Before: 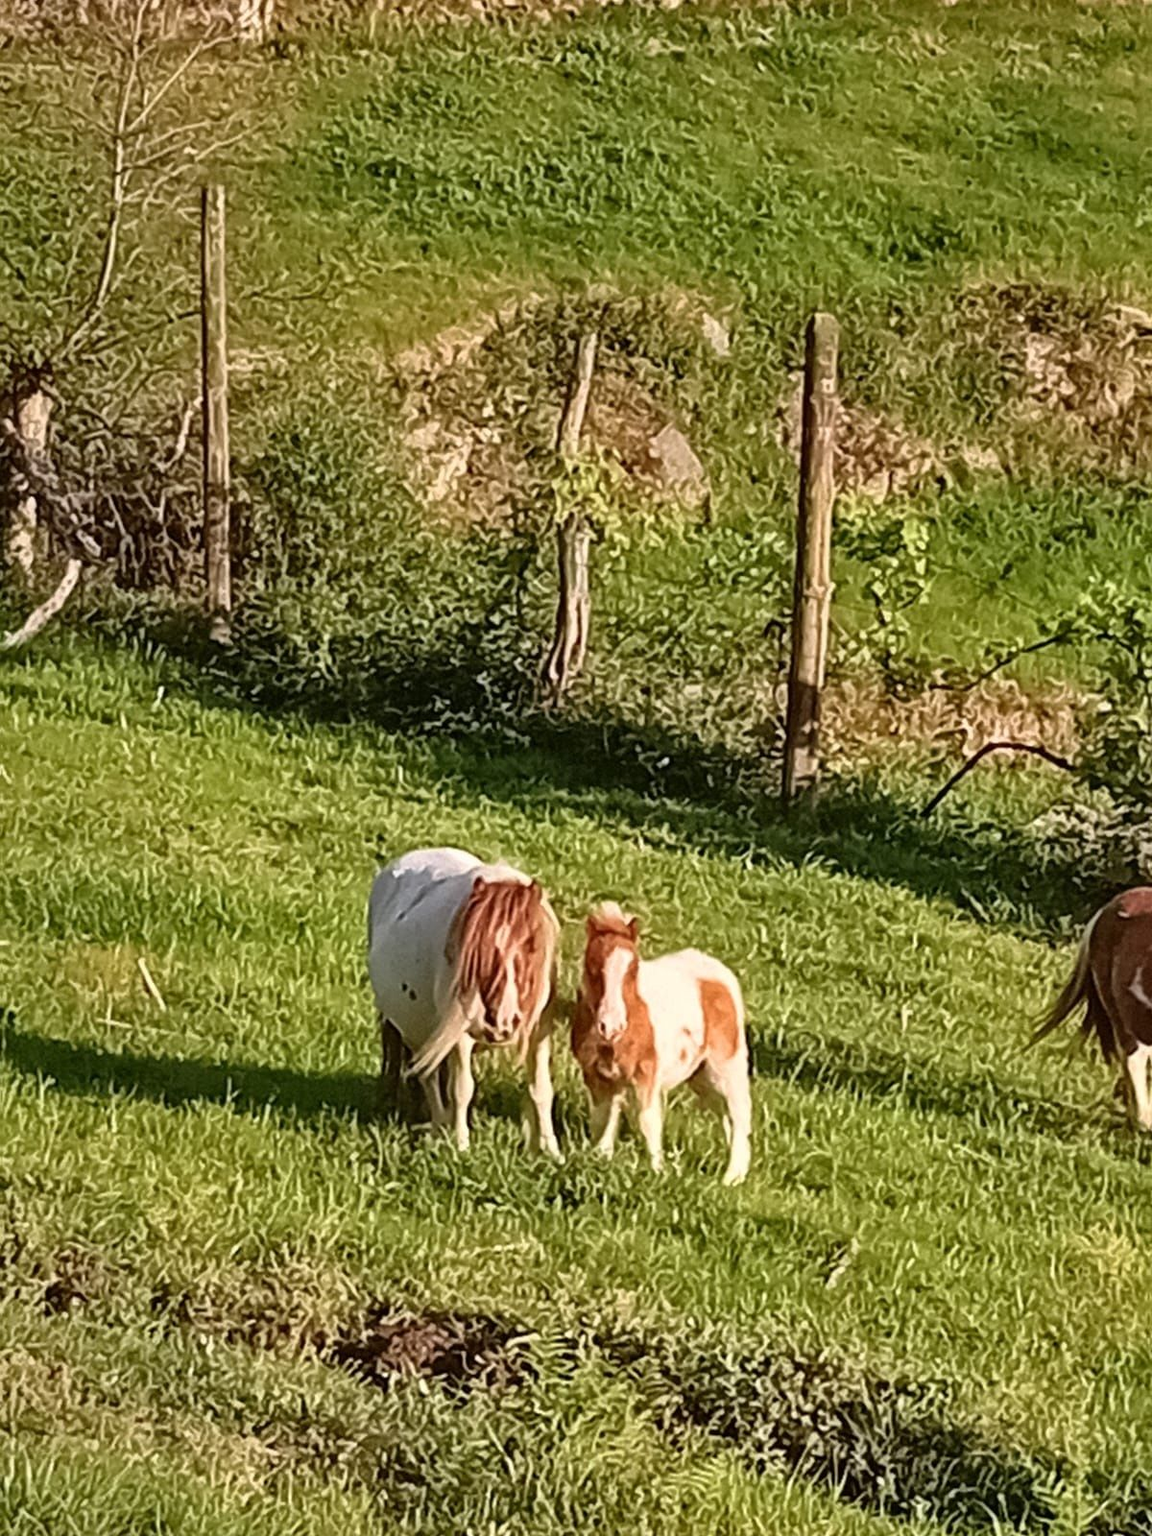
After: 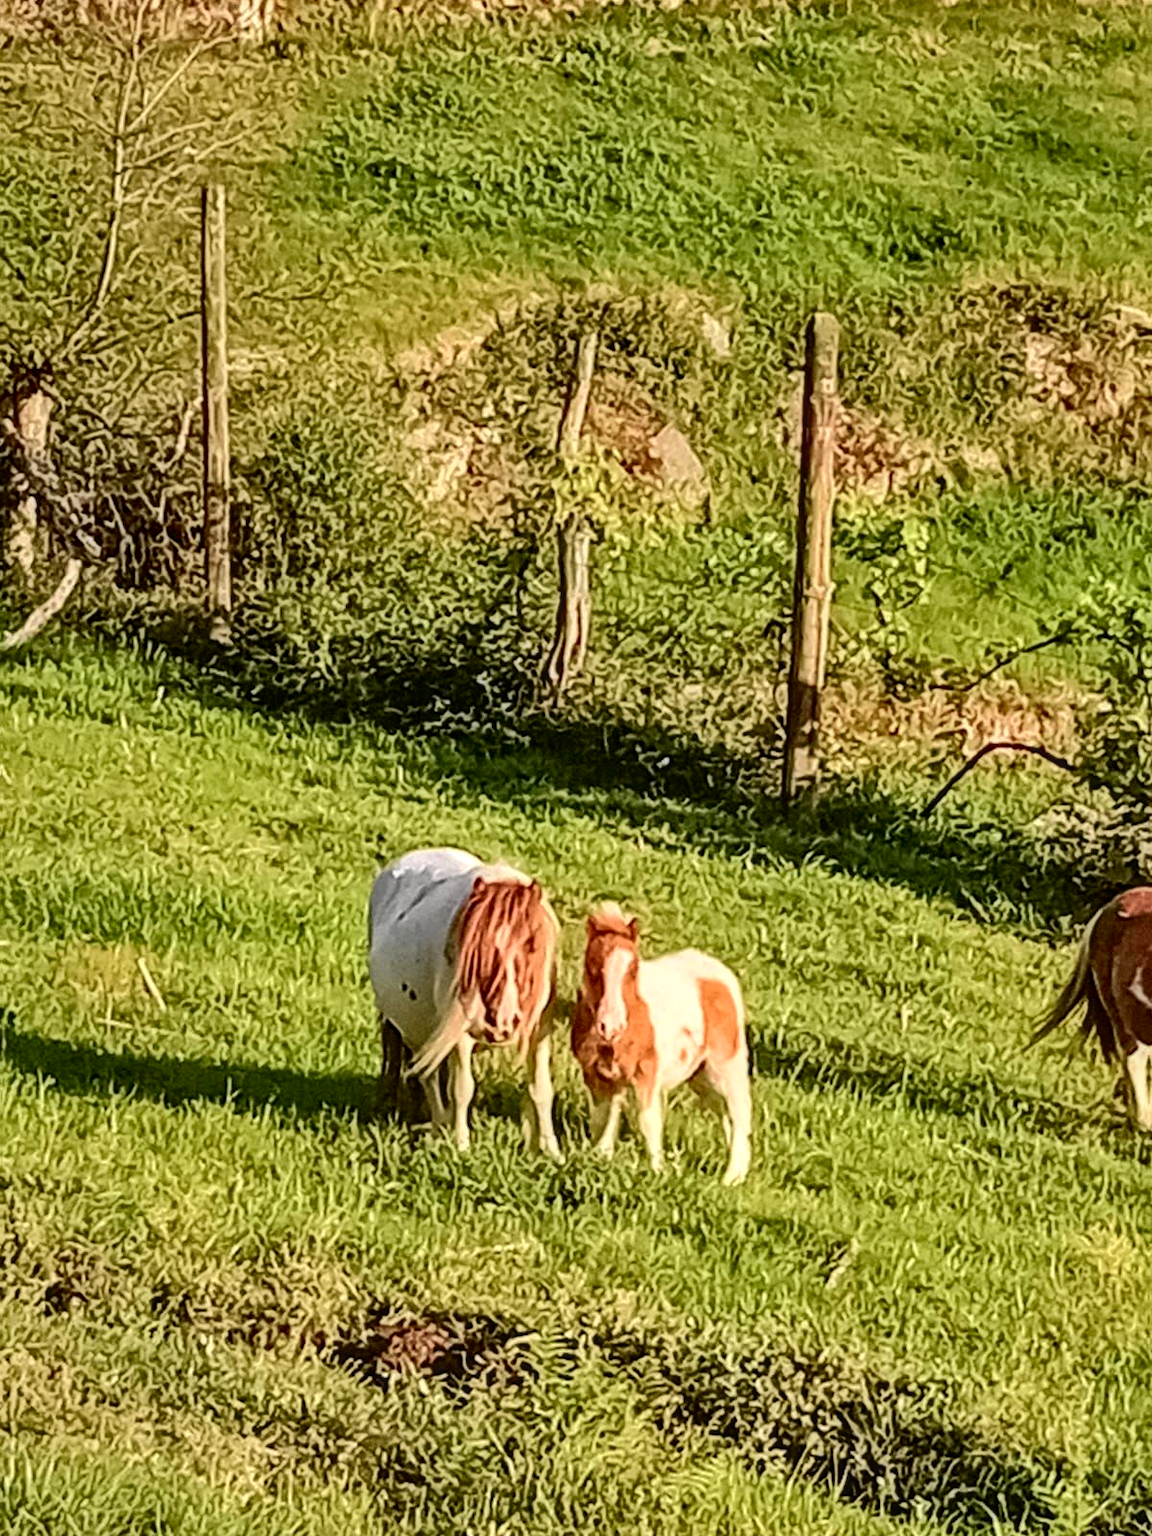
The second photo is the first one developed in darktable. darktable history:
tone curve: curves: ch0 [(0, 0.019) (0.066, 0.054) (0.184, 0.184) (0.369, 0.417) (0.501, 0.586) (0.617, 0.71) (0.743, 0.787) (0.997, 0.997)]; ch1 [(0, 0) (0.187, 0.156) (0.388, 0.372) (0.437, 0.428) (0.474, 0.472) (0.499, 0.5) (0.521, 0.514) (0.548, 0.567) (0.6, 0.629) (0.82, 0.831) (1, 1)]; ch2 [(0, 0) (0.234, 0.227) (0.352, 0.372) (0.459, 0.484) (0.5, 0.505) (0.518, 0.516) (0.529, 0.541) (0.56, 0.594) (0.607, 0.644) (0.74, 0.771) (0.858, 0.873) (0.999, 0.994)], color space Lab, independent channels, preserve colors none
local contrast: on, module defaults
